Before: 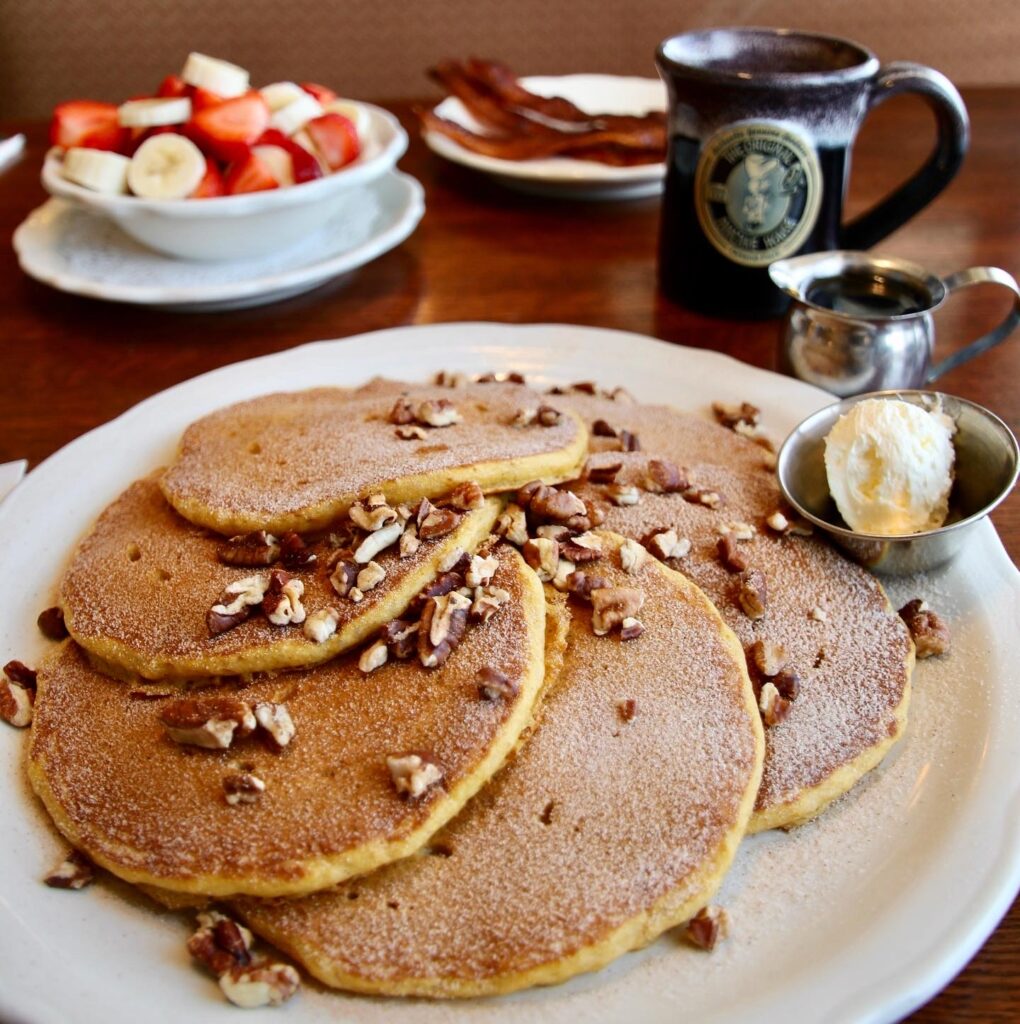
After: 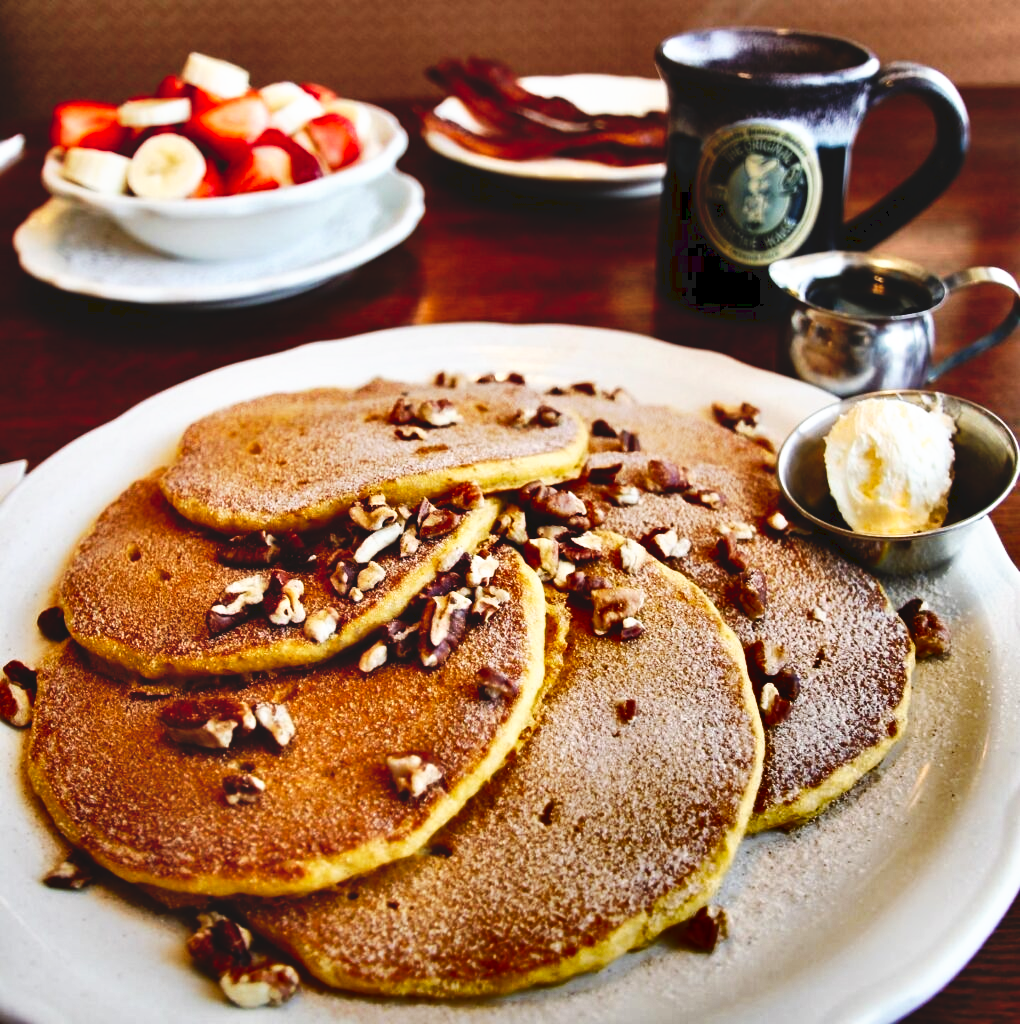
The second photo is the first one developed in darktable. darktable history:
tone curve: curves: ch0 [(0, 0) (0.003, 0.082) (0.011, 0.082) (0.025, 0.088) (0.044, 0.088) (0.069, 0.093) (0.1, 0.101) (0.136, 0.109) (0.177, 0.129) (0.224, 0.155) (0.277, 0.214) (0.335, 0.289) (0.399, 0.378) (0.468, 0.476) (0.543, 0.589) (0.623, 0.713) (0.709, 0.826) (0.801, 0.908) (0.898, 0.98) (1, 1)], preserve colors none
shadows and highlights: shadows 20.91, highlights -82.73, soften with gaussian
